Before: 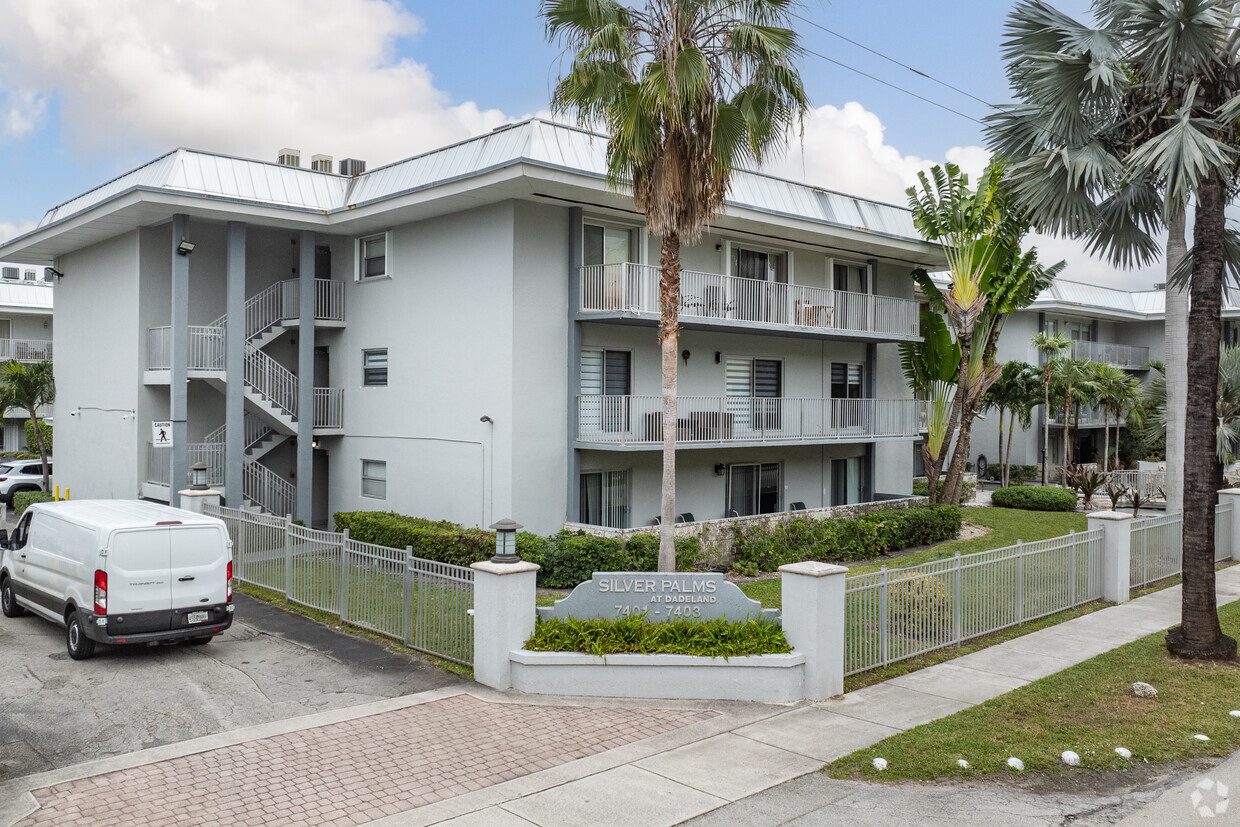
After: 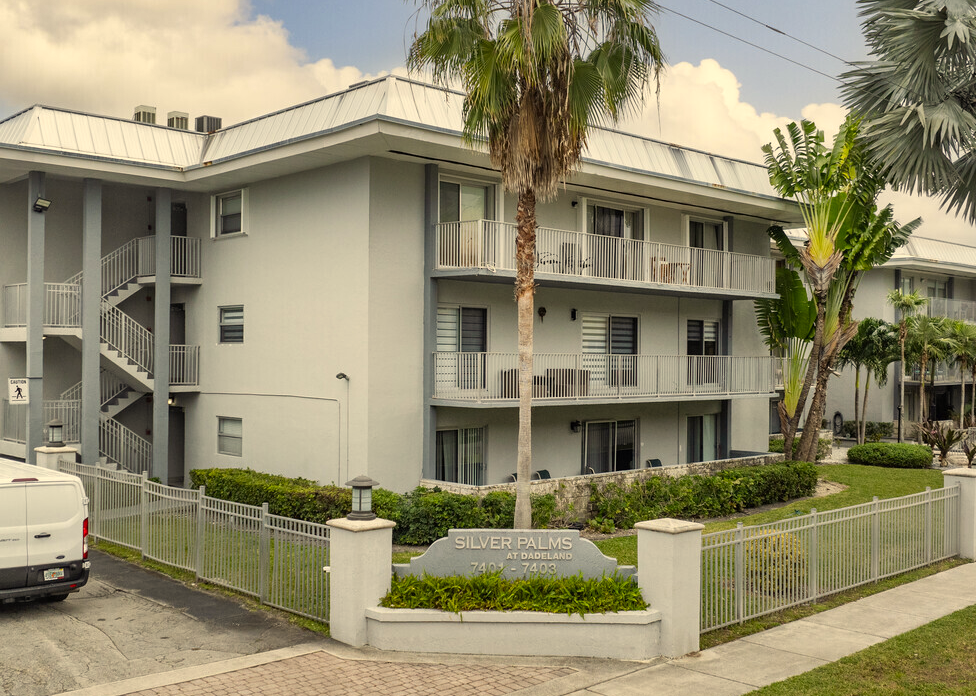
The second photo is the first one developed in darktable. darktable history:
crop: left 11.668%, top 5.317%, right 9.576%, bottom 10.441%
color correction: highlights a* 2.62, highlights b* 22.59
shadows and highlights: low approximation 0.01, soften with gaussian
